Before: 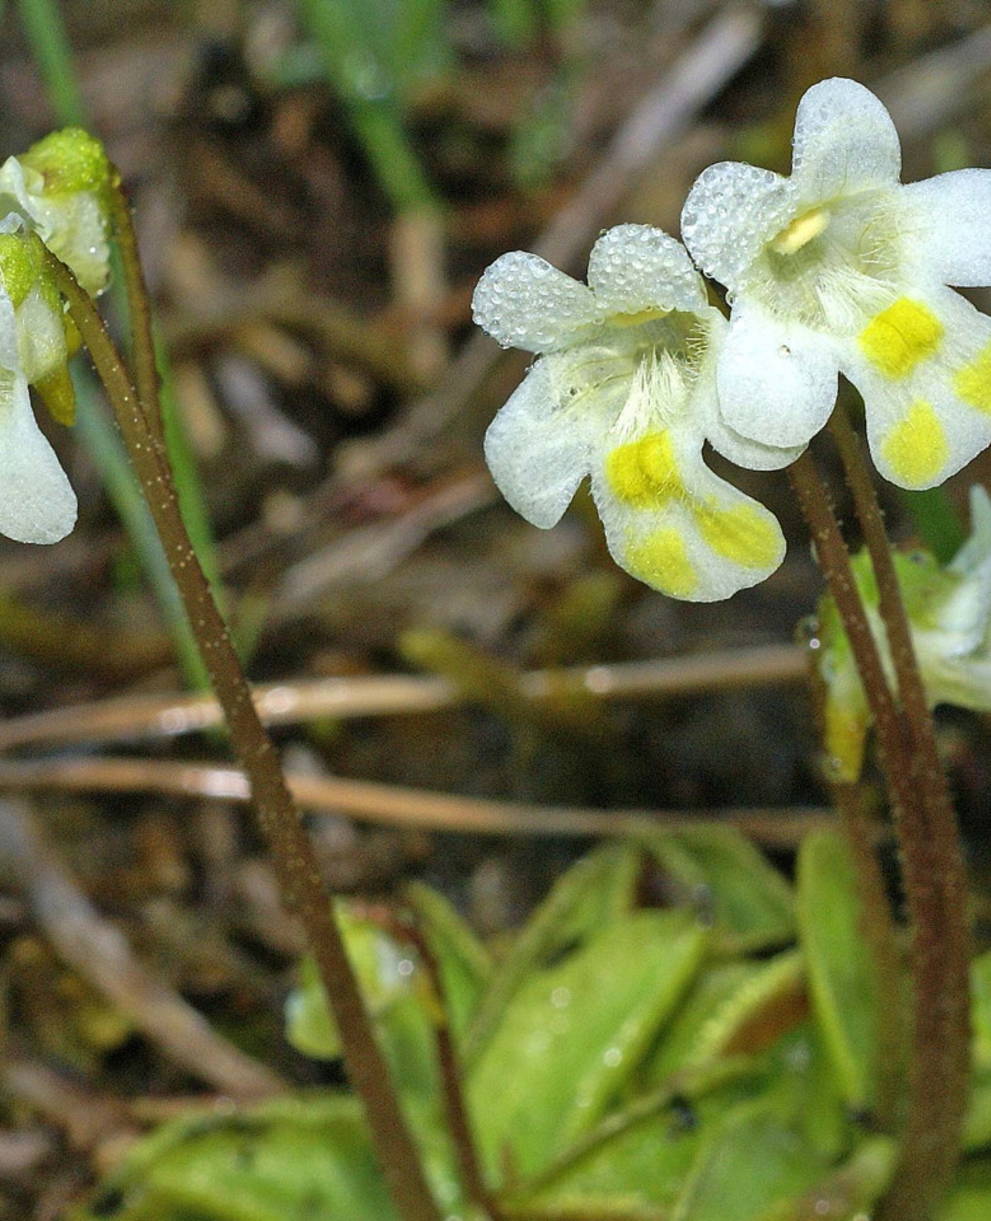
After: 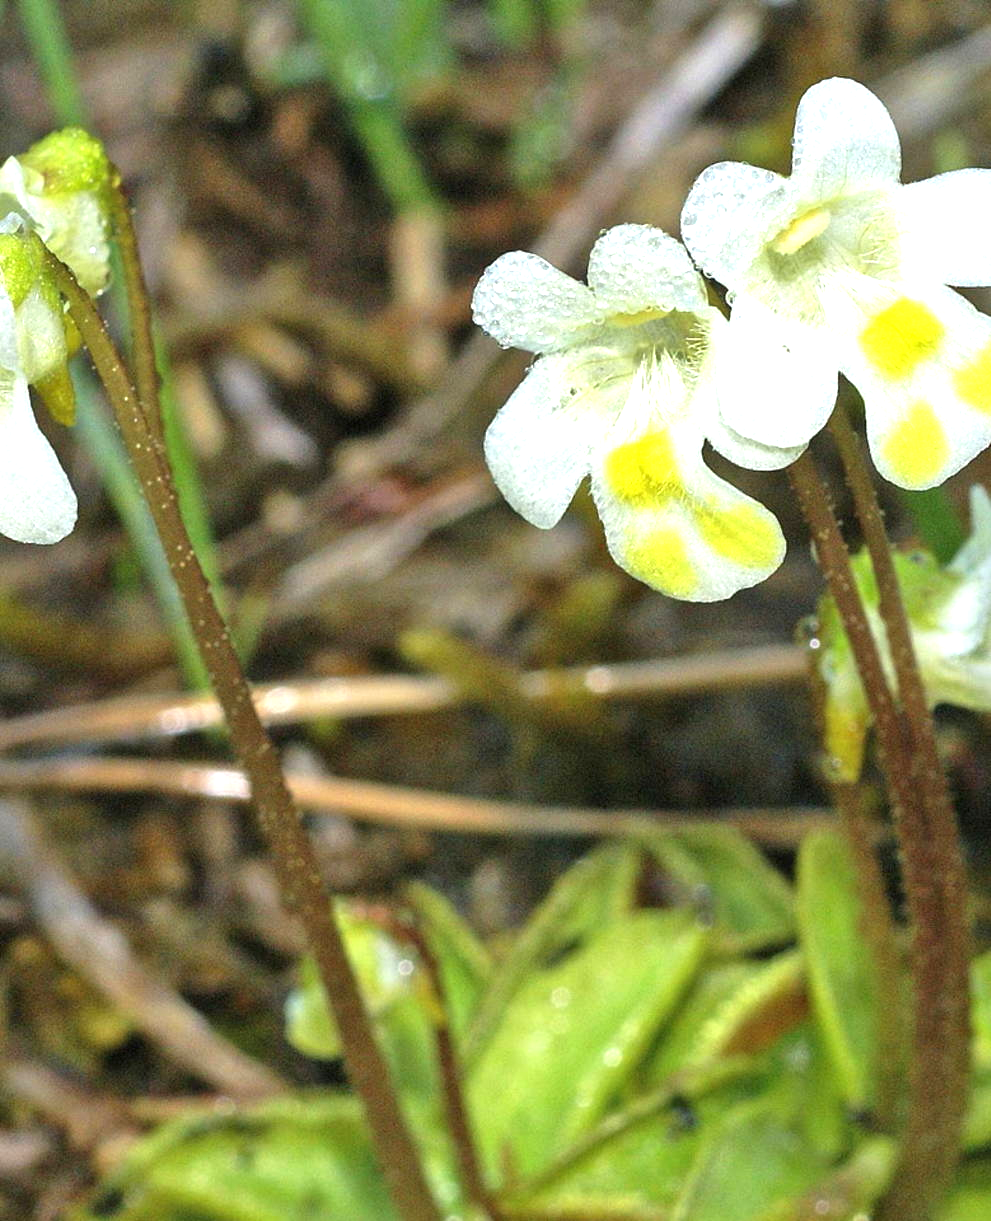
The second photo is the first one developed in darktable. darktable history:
exposure: black level correction 0, exposure 0.831 EV, compensate highlight preservation false
